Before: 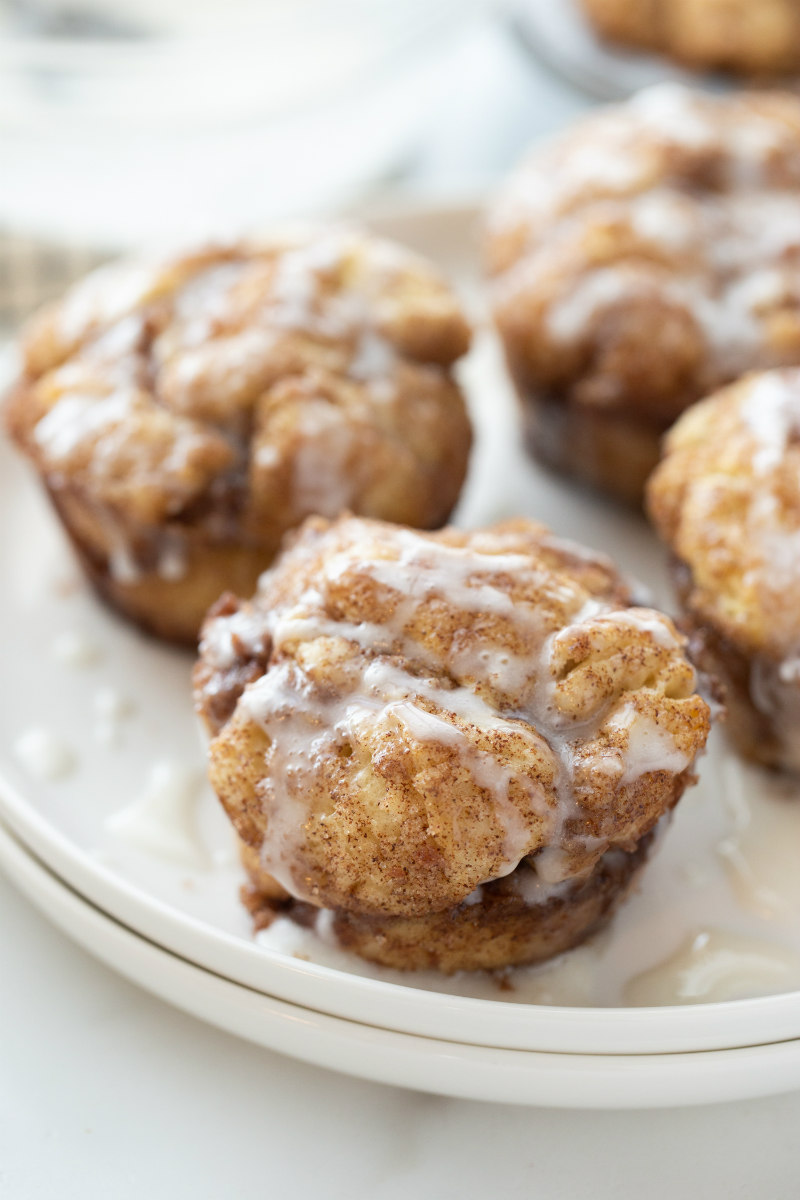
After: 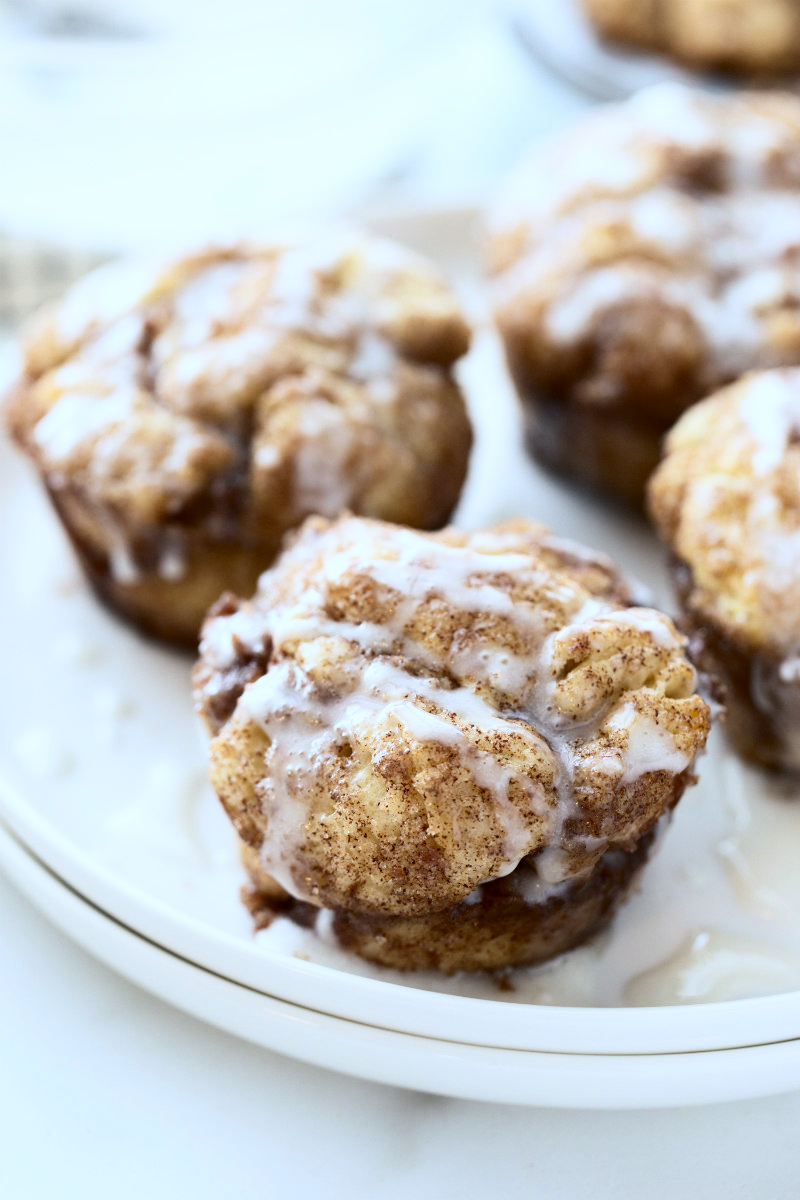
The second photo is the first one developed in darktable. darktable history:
contrast brightness saturation: contrast 0.28
white balance: red 0.924, blue 1.095
